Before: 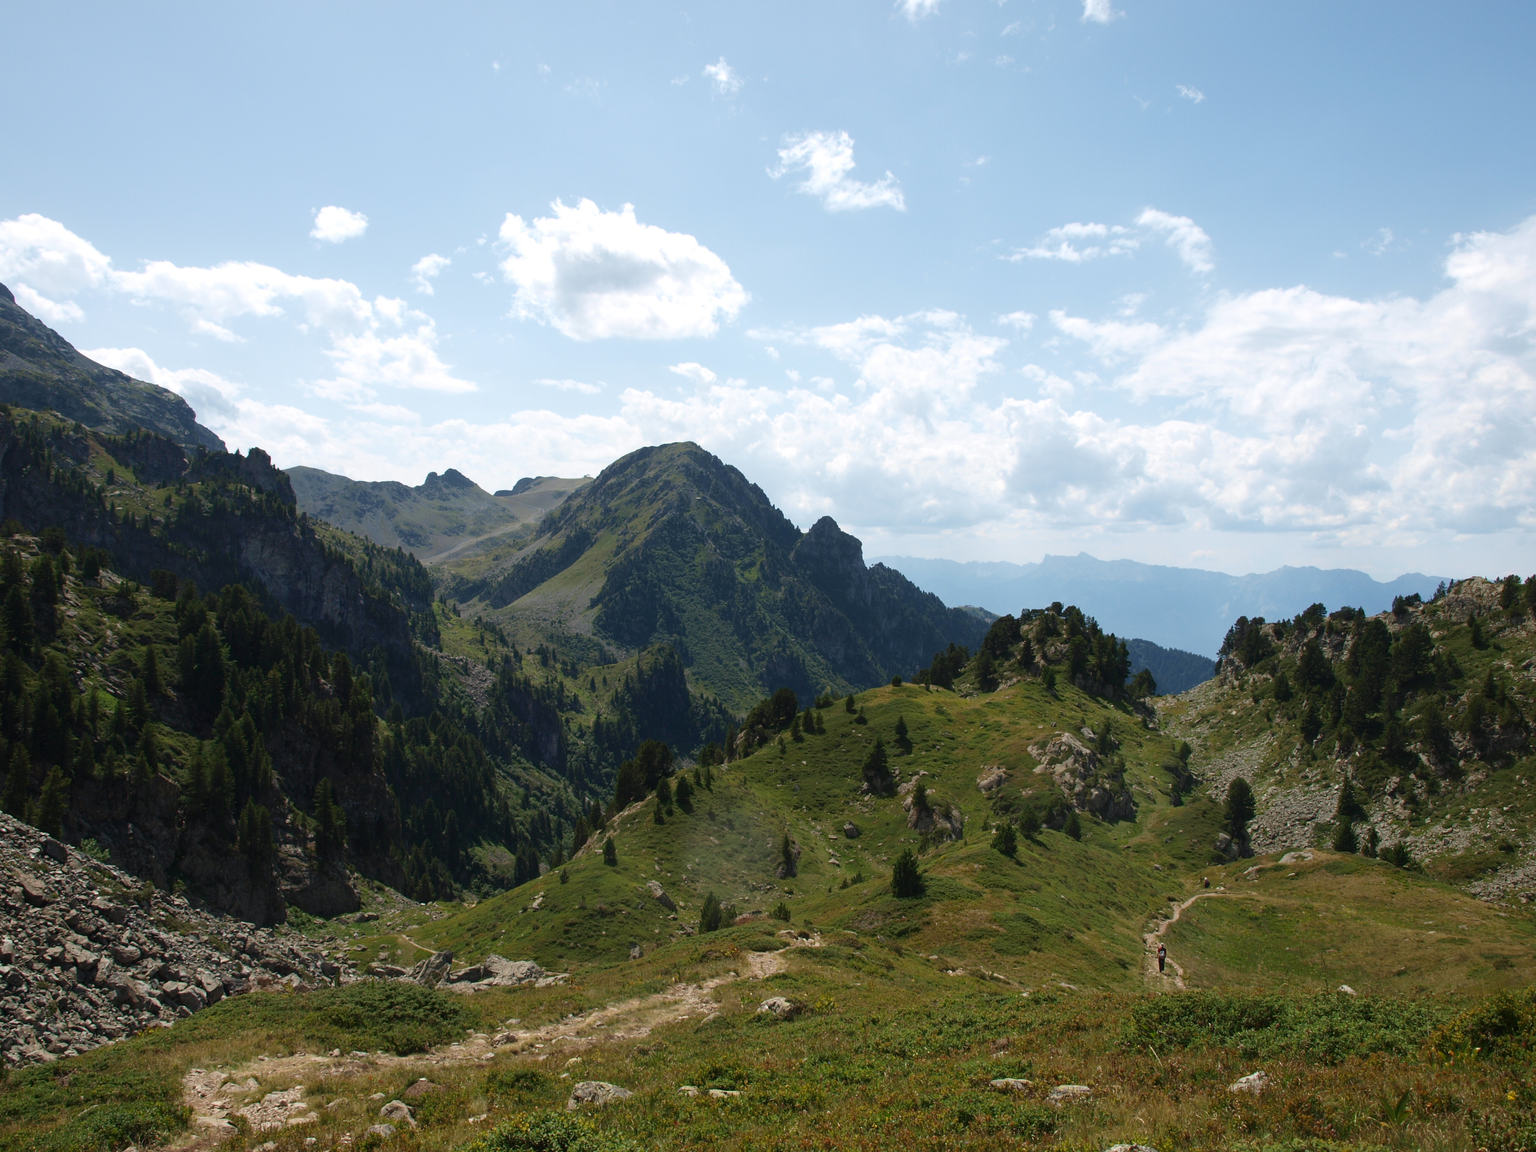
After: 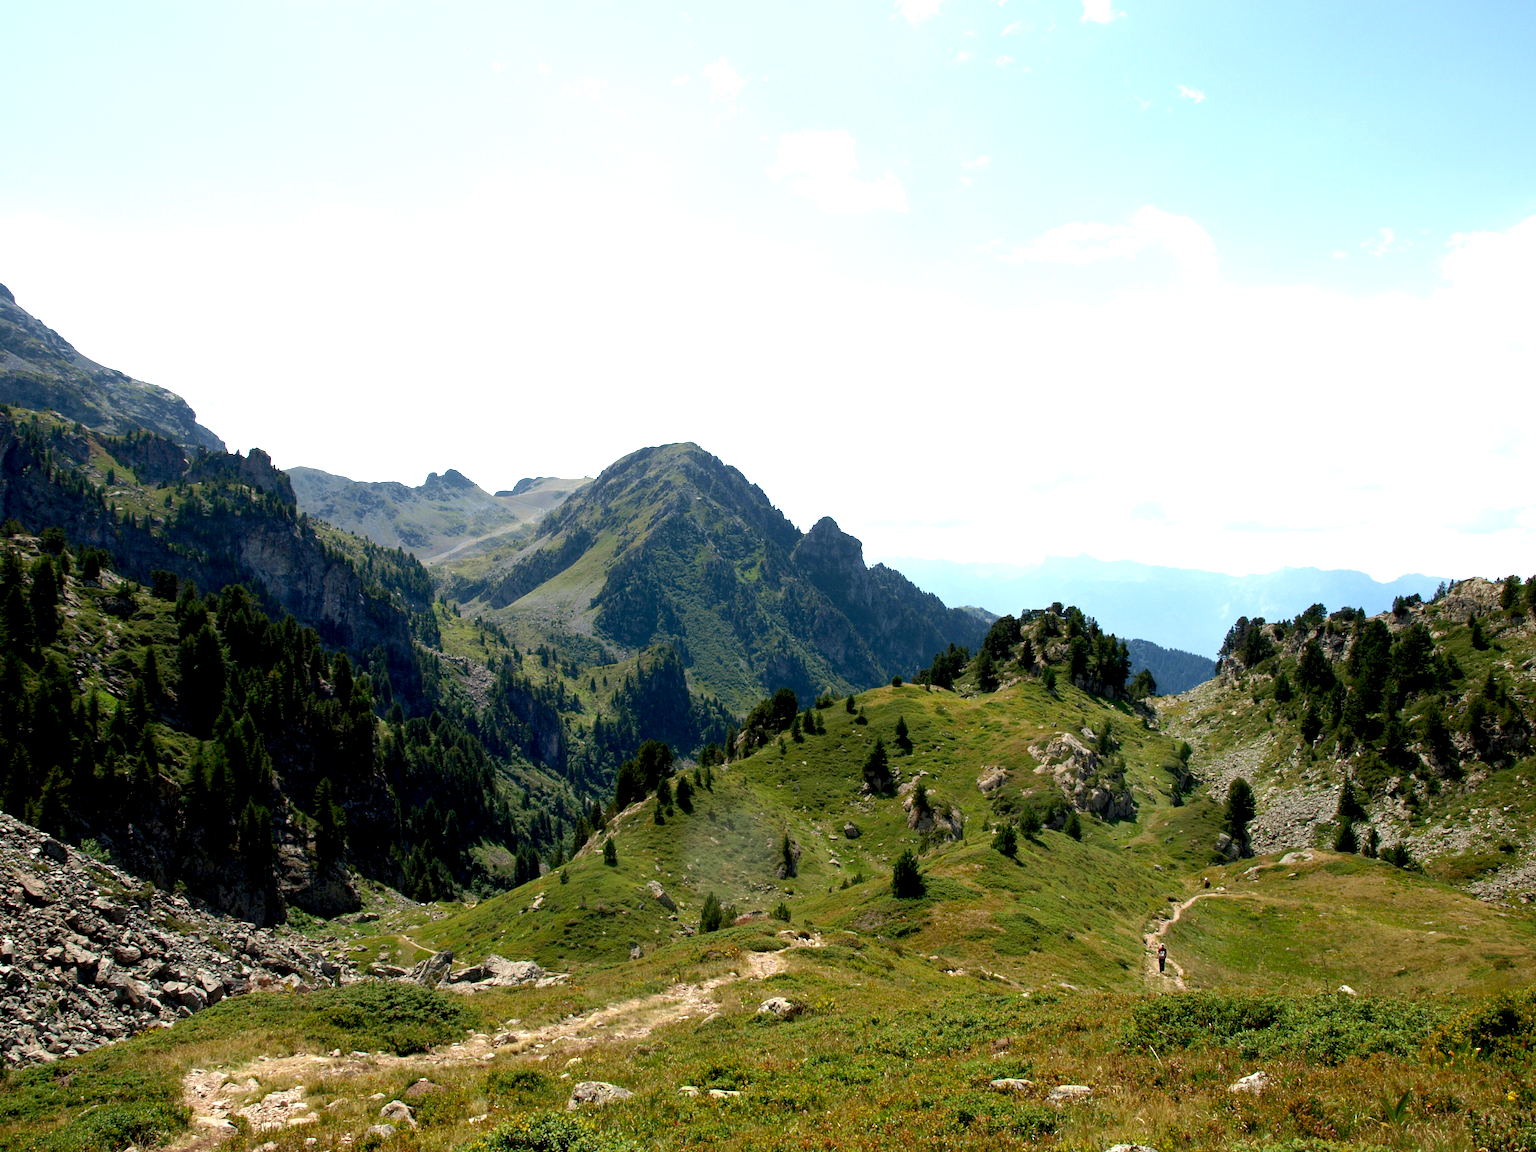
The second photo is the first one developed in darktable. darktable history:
exposure: black level correction 0.01, exposure 1 EV, compensate highlight preservation false
